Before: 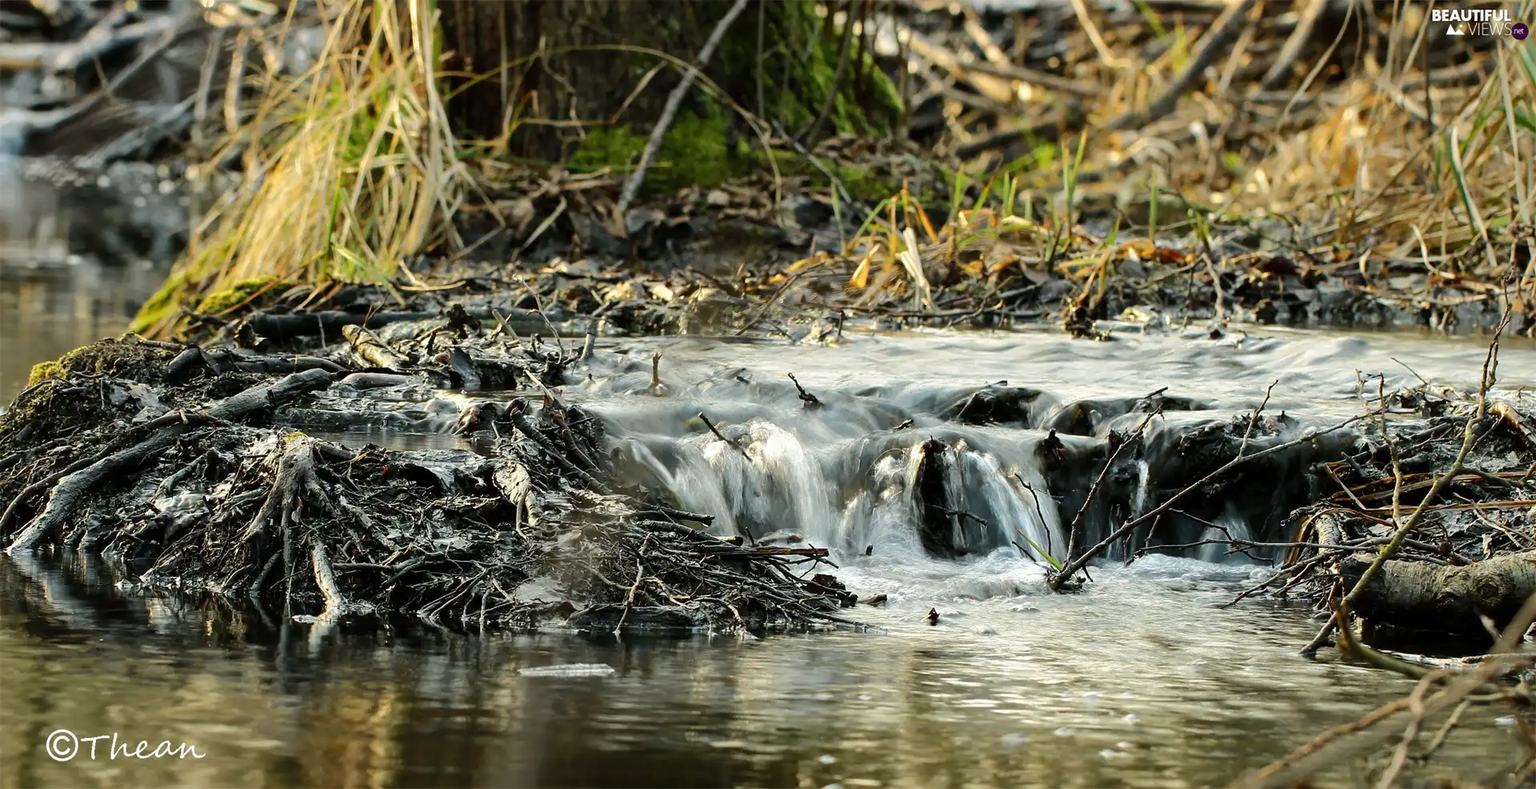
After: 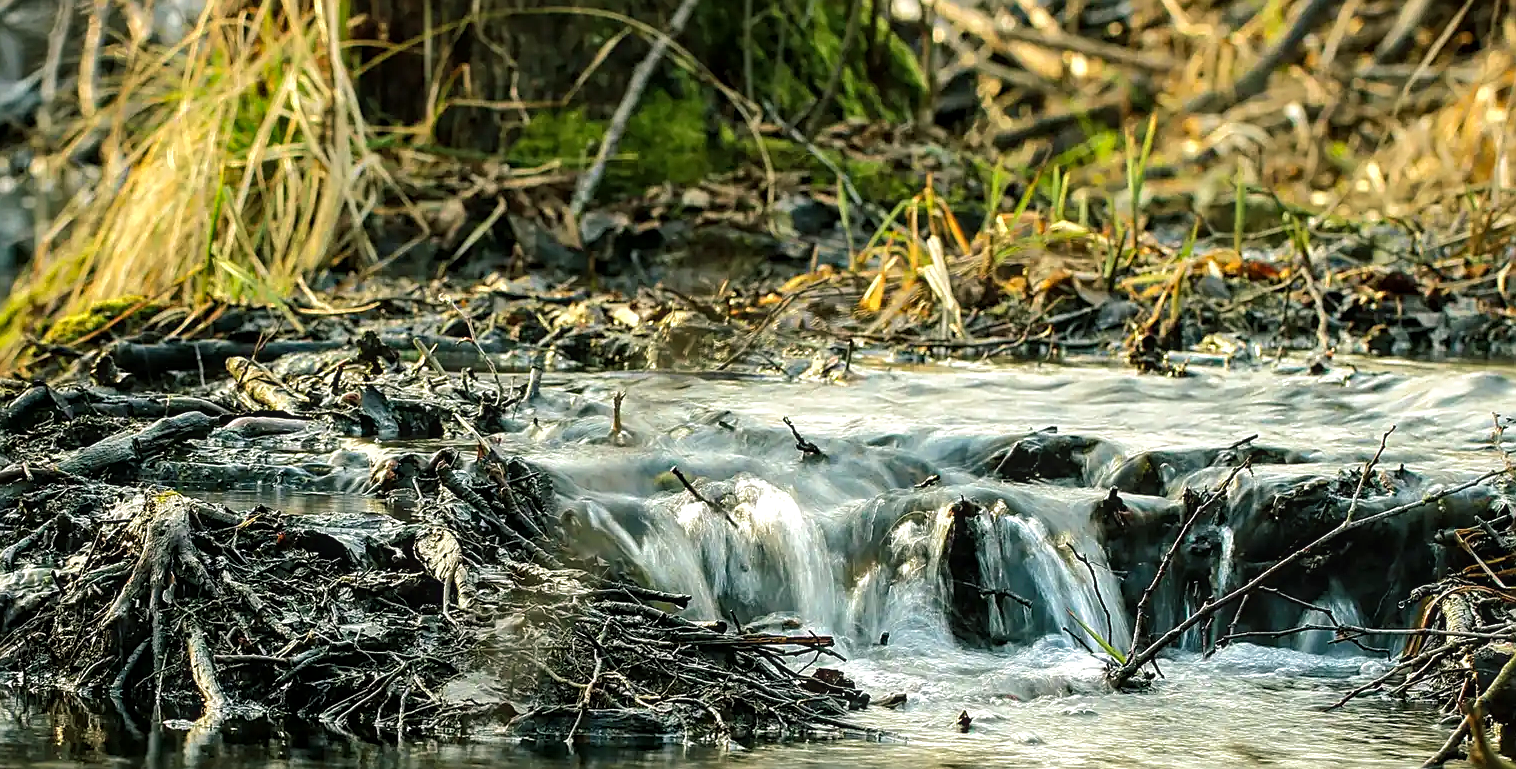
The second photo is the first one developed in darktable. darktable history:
crop and rotate: left 10.522%, top 5.111%, right 10.491%, bottom 16.855%
sharpen: on, module defaults
shadows and highlights: radius 125.49, shadows 21.15, highlights -22.04, low approximation 0.01
exposure: exposure 0.203 EV, compensate highlight preservation false
color balance rgb: shadows lift › luminance -7.732%, shadows lift › chroma 2.255%, shadows lift › hue 165.88°, perceptual saturation grading › global saturation 0.671%, global vibrance 20.886%
local contrast: on, module defaults
velvia: on, module defaults
